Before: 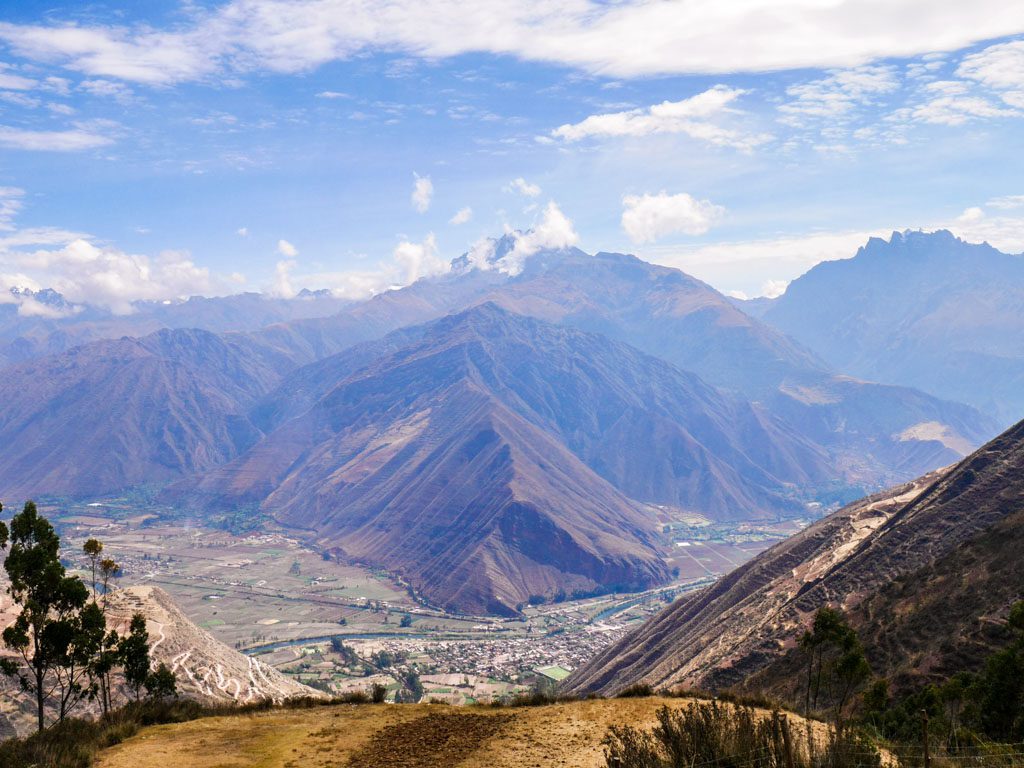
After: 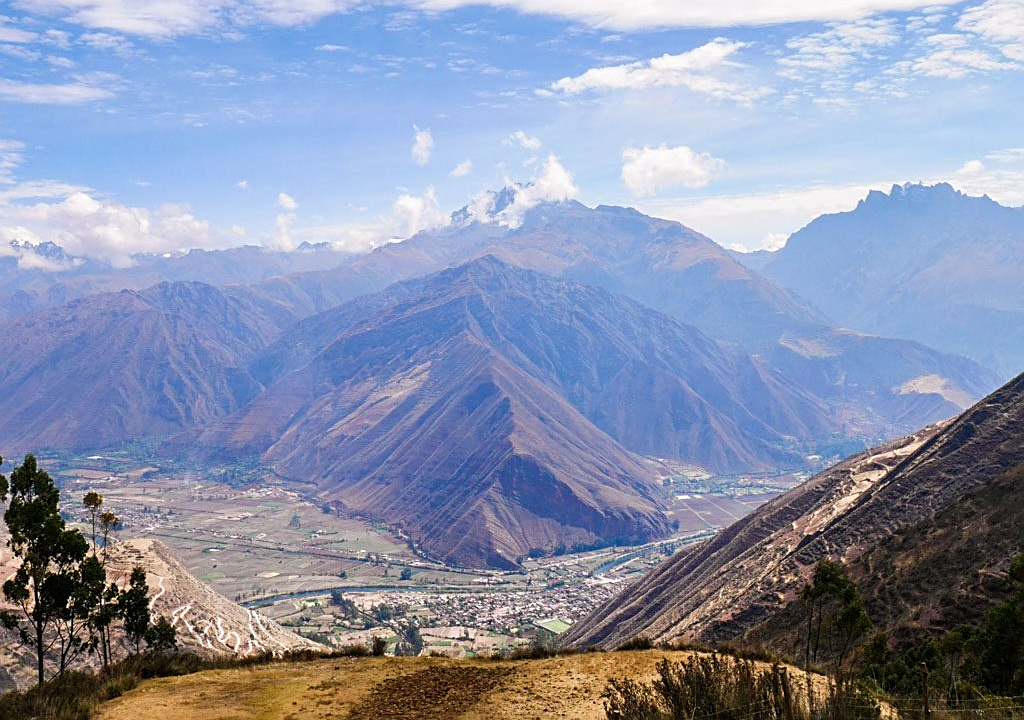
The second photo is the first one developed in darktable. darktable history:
sharpen: on, module defaults
crop and rotate: top 6.25%
white balance: emerald 1
